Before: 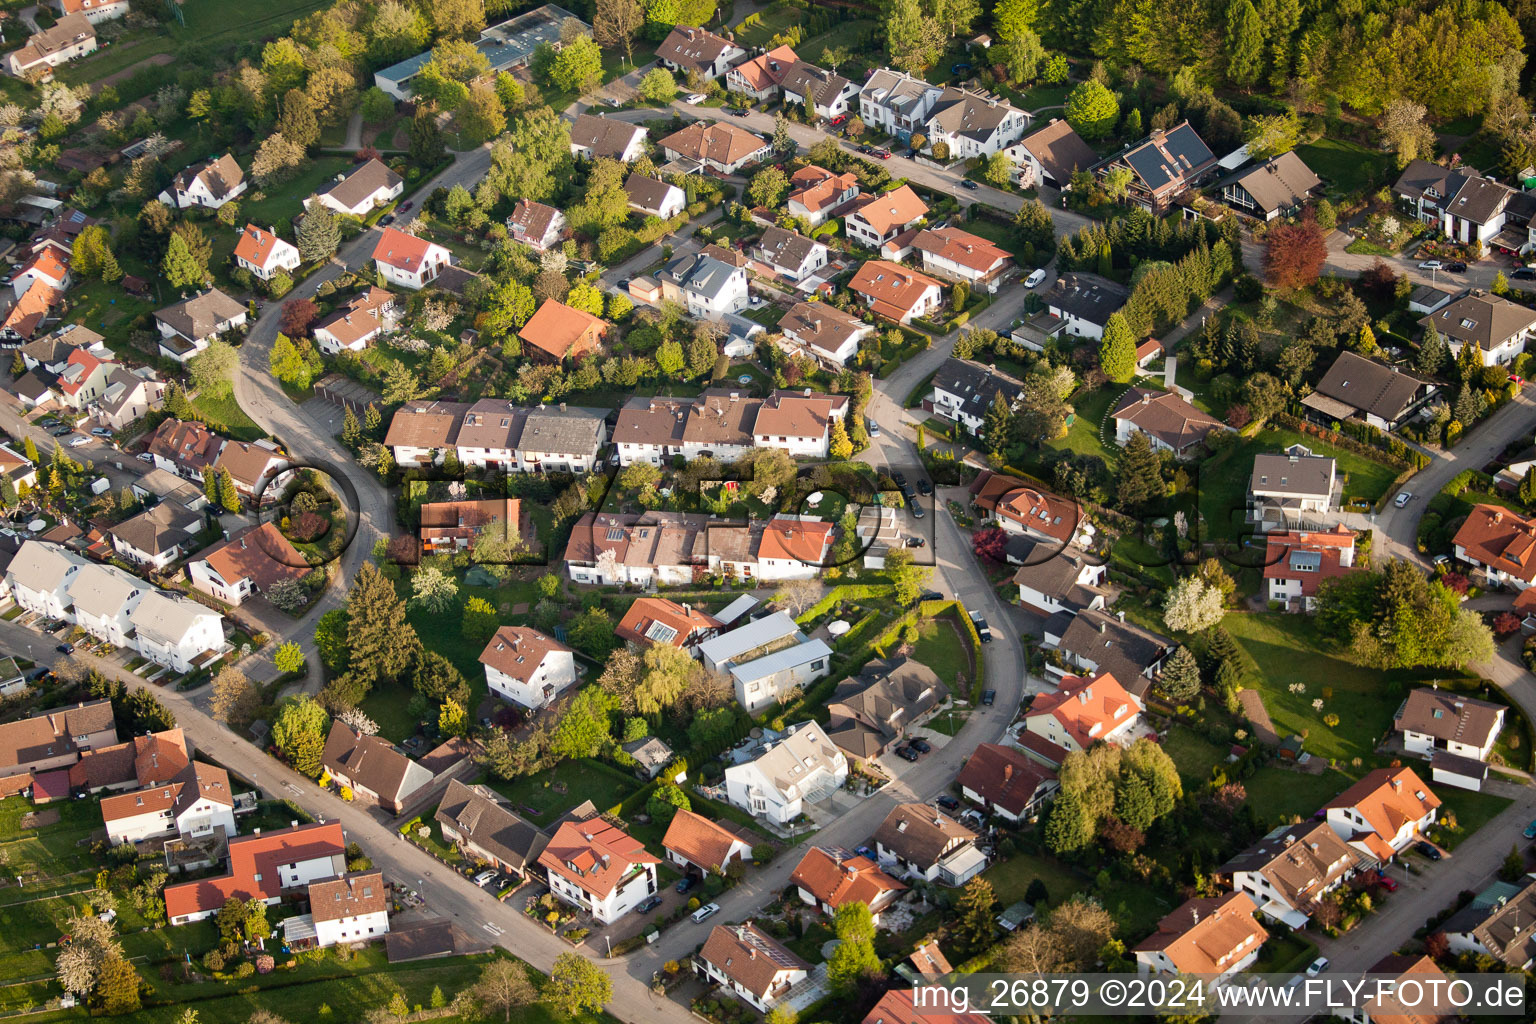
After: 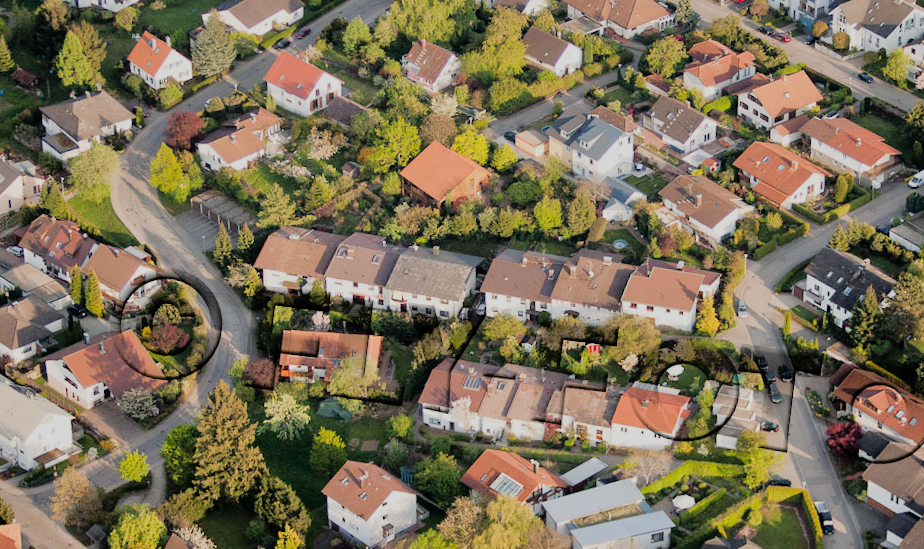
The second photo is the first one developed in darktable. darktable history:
filmic rgb: black relative exposure -7.65 EV, white relative exposure 4.56 EV, threshold 5.96 EV, hardness 3.61, enable highlight reconstruction true
tone equalizer: -8 EV 0.002 EV, -7 EV -0.036 EV, -6 EV 0.03 EV, -5 EV 0.039 EV, -4 EV 0.3 EV, -3 EV 0.631 EV, -2 EV 0.567 EV, -1 EV 0.189 EV, +0 EV 0.045 EV
crop and rotate: angle -6.81°, left 2.207%, top 6.669%, right 27.318%, bottom 30.465%
